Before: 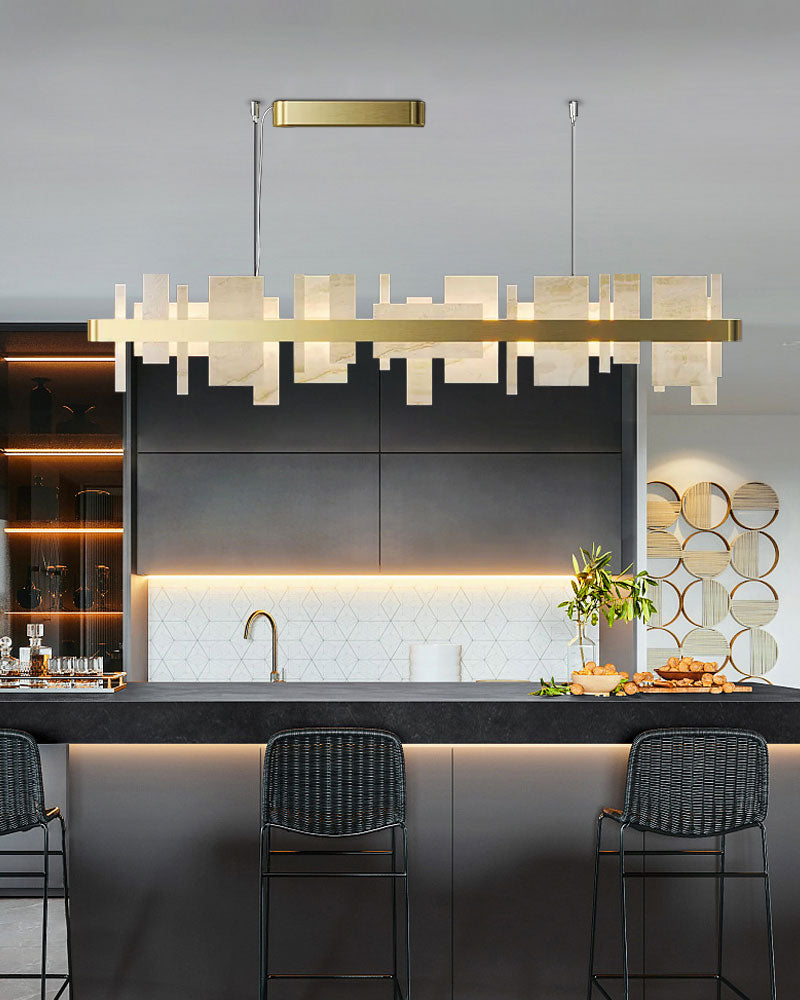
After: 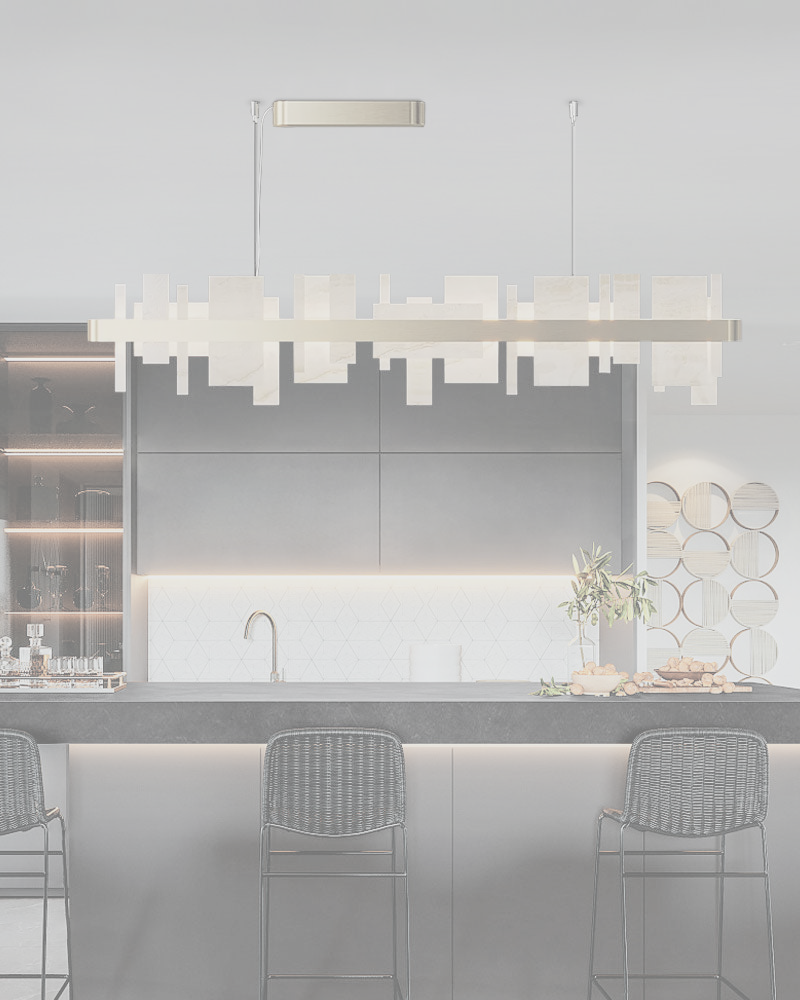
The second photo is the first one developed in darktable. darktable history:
contrast equalizer: octaves 7, y [[0.6 ×6], [0.55 ×6], [0 ×6], [0 ×6], [0 ×6]], mix -0.2
contrast brightness saturation: contrast -0.32, brightness 0.75, saturation -0.78
rgb levels: preserve colors max RGB
